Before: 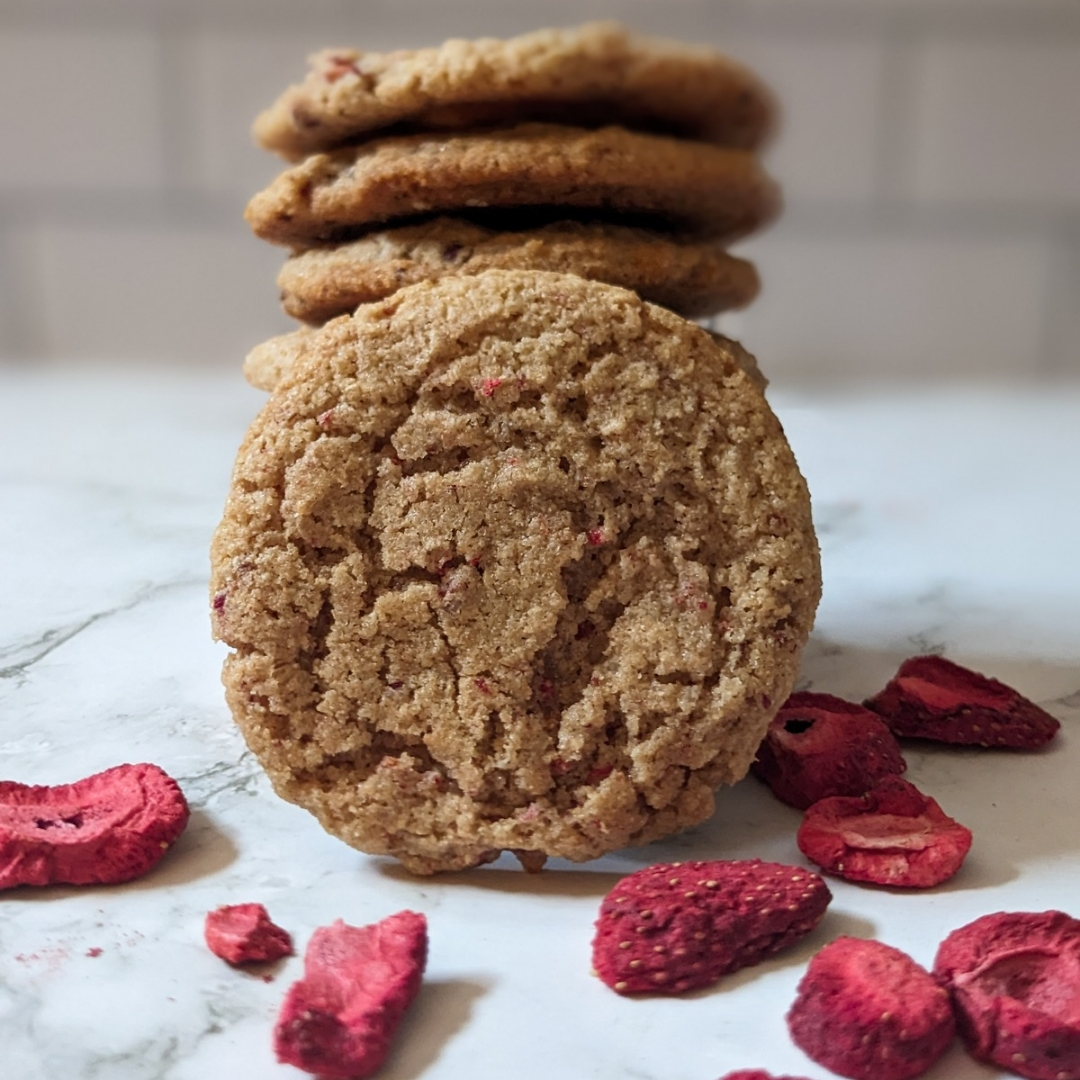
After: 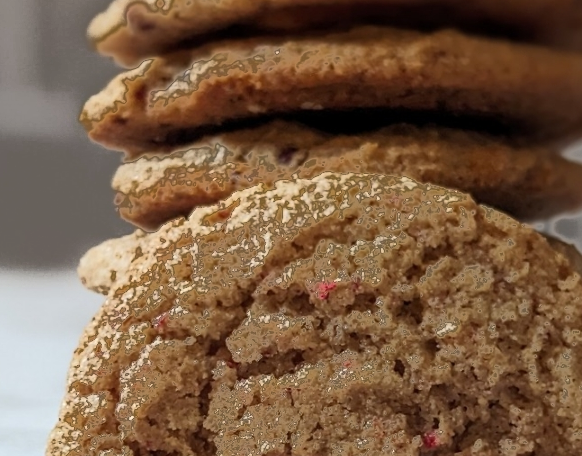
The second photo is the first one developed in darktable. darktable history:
crop: left 15.306%, top 9.065%, right 30.789%, bottom 48.638%
fill light: exposure -0.73 EV, center 0.69, width 2.2
